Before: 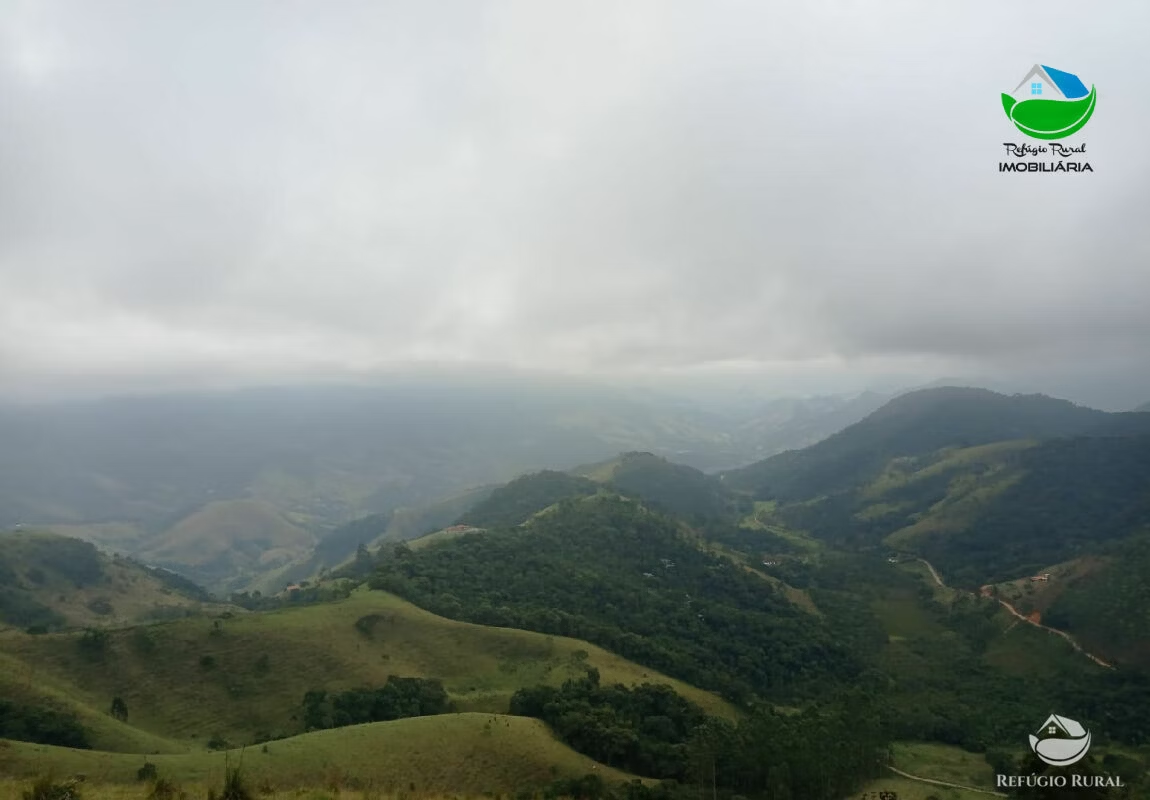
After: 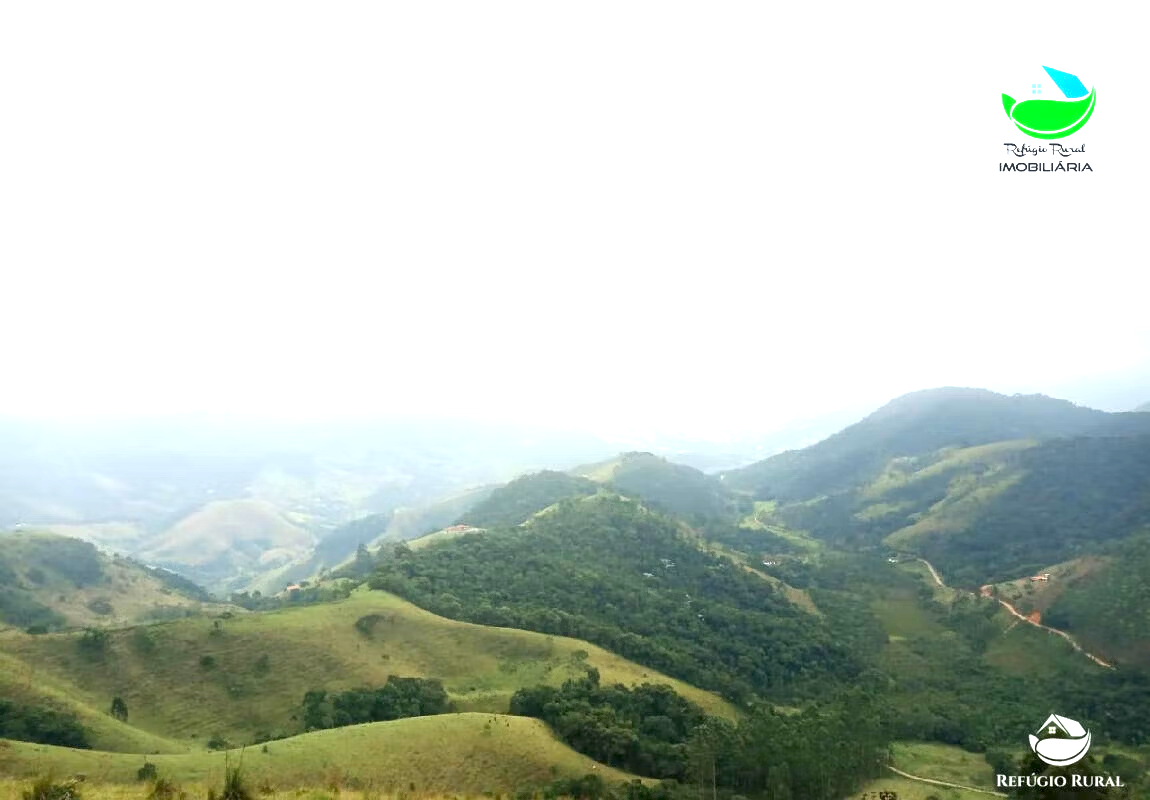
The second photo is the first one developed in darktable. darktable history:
exposure: black level correction 0.001, exposure 1.863 EV, compensate highlight preservation false
